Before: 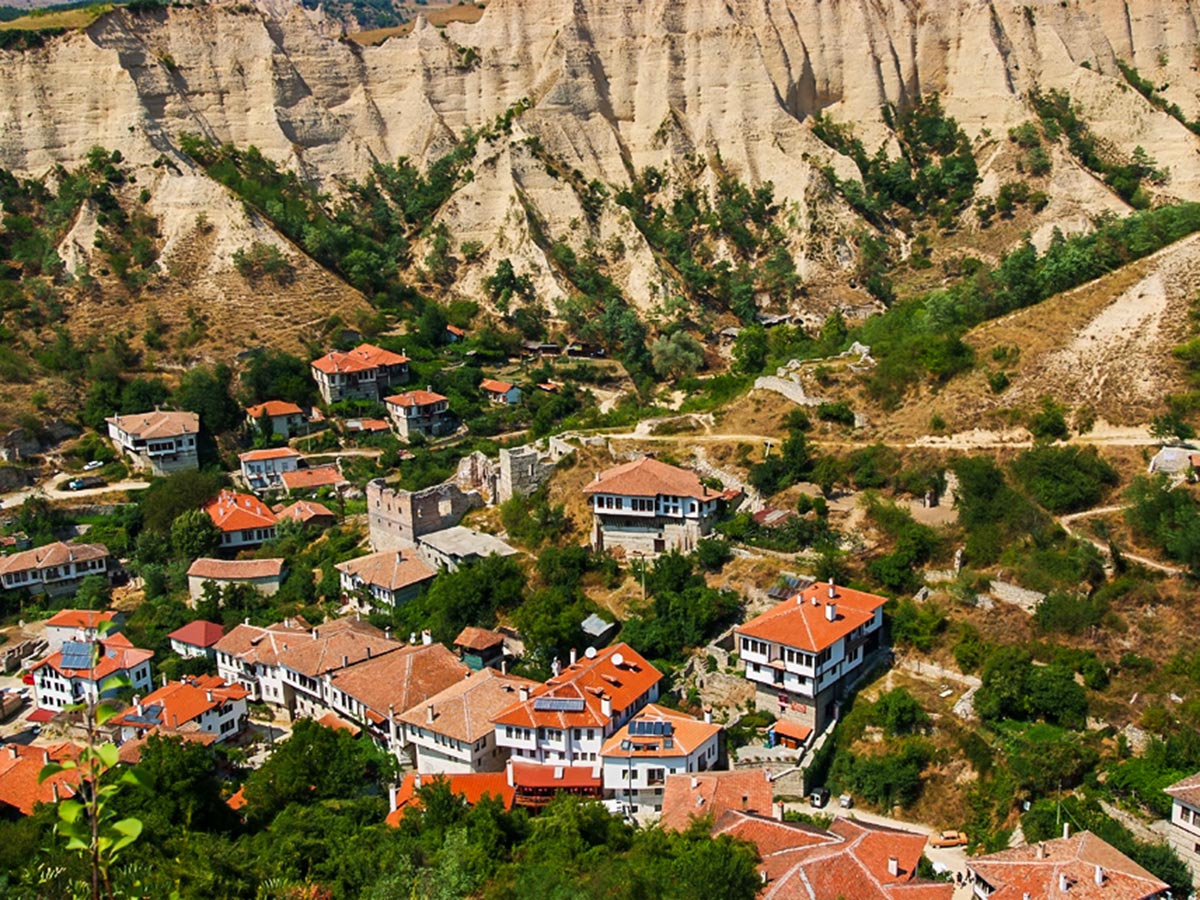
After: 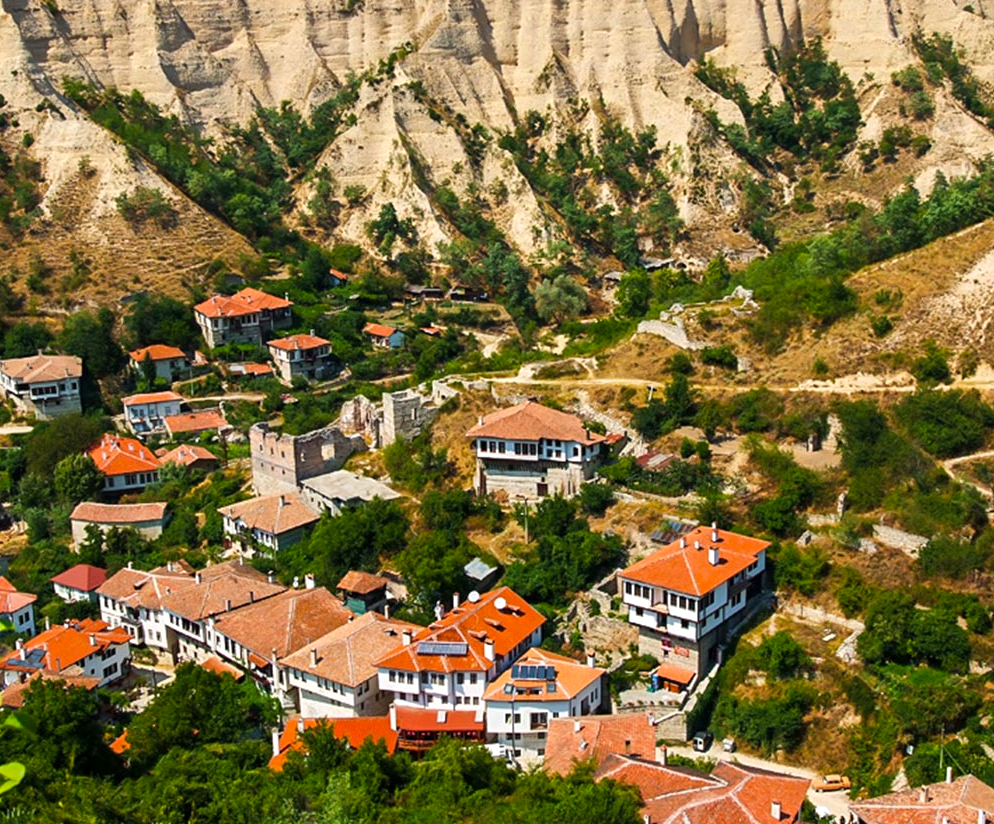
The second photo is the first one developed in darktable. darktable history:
color balance: output saturation 110%
exposure: exposure 0.2 EV, compensate highlight preservation false
contrast brightness saturation: saturation -0.05
crop: left 9.807%, top 6.259%, right 7.334%, bottom 2.177%
